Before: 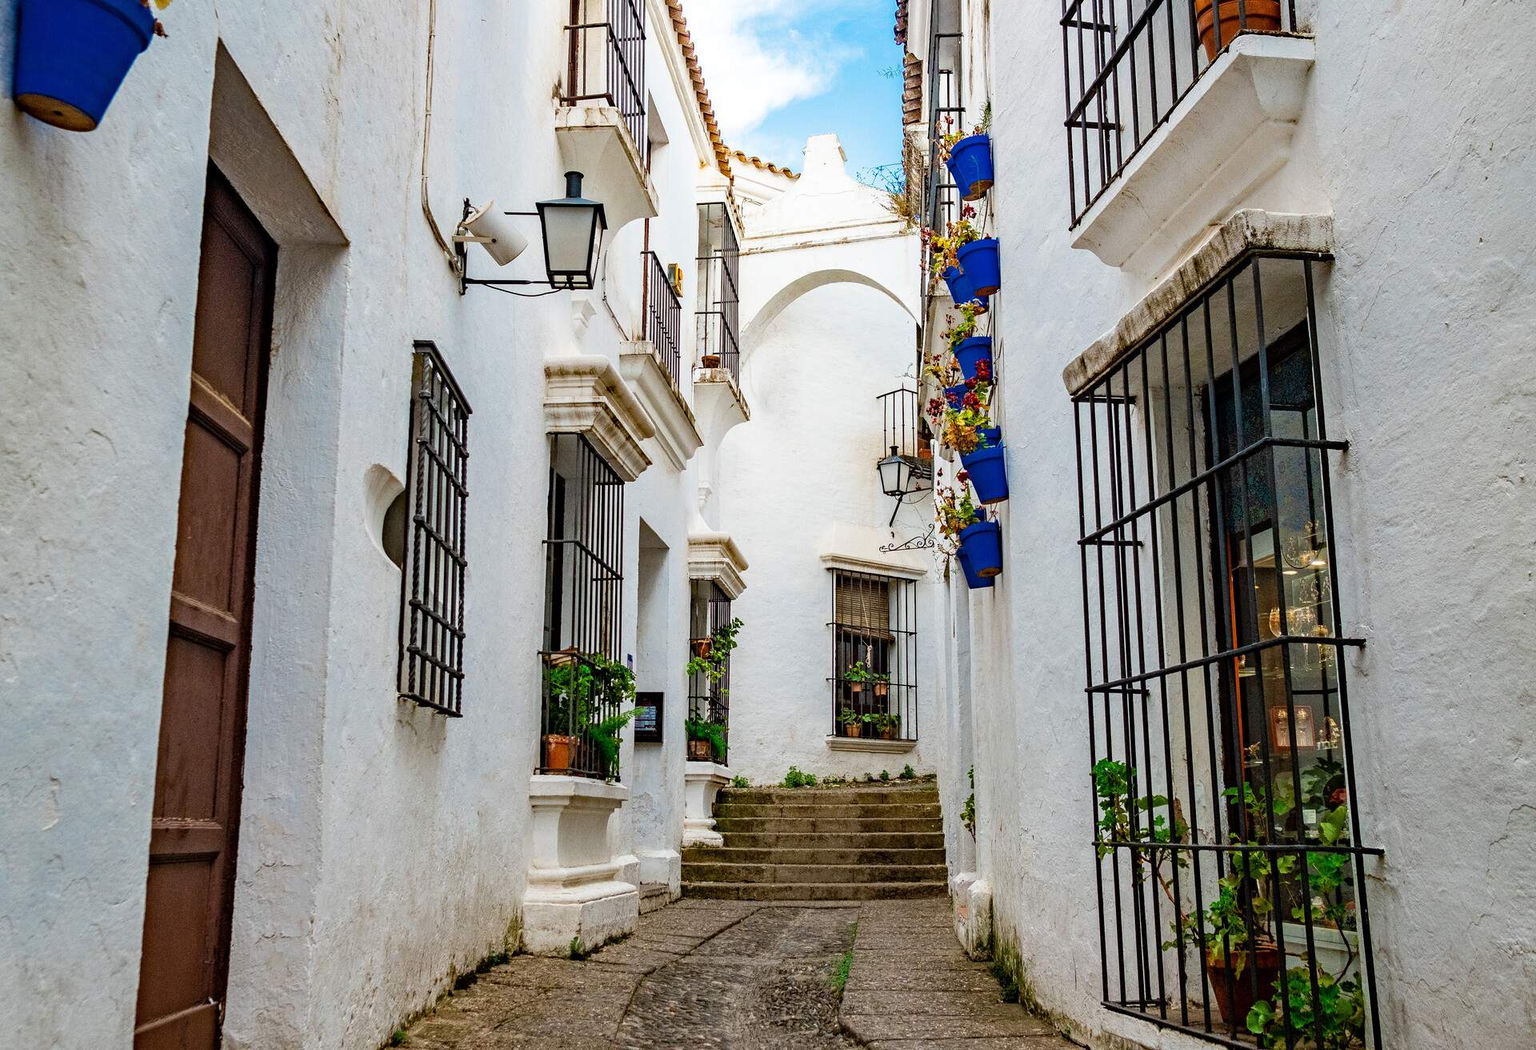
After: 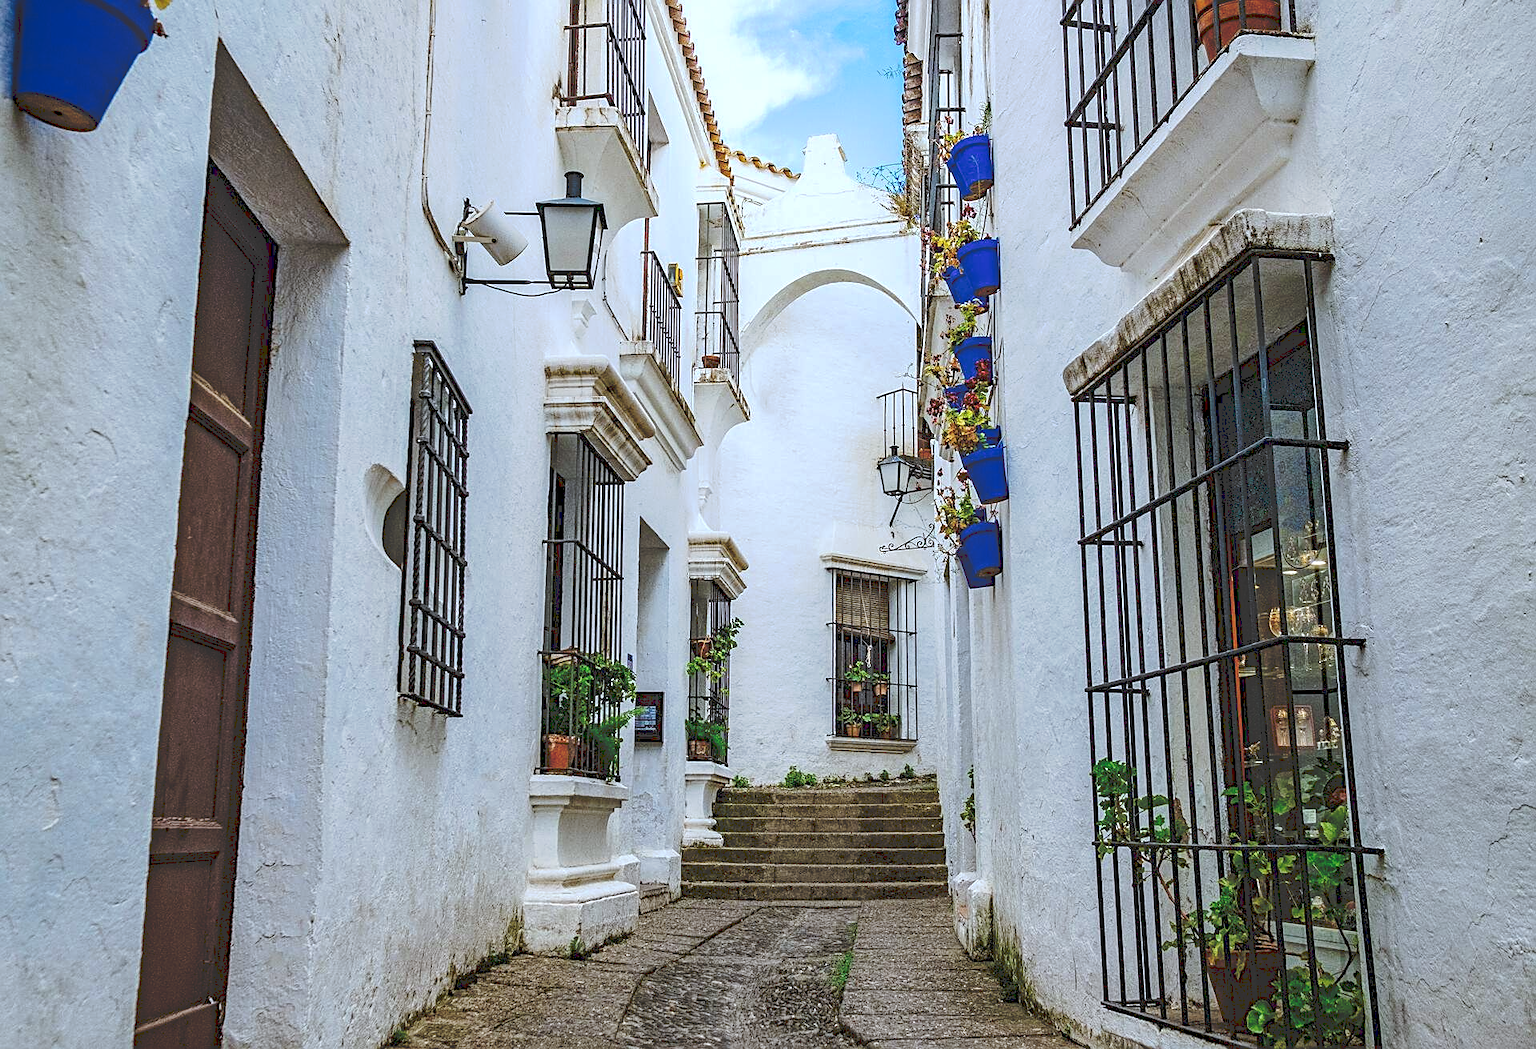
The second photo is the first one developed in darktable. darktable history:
sharpen: on, module defaults
white balance: red 0.924, blue 1.095
tone curve: curves: ch0 [(0, 0) (0.003, 0.211) (0.011, 0.211) (0.025, 0.215) (0.044, 0.218) (0.069, 0.224) (0.1, 0.227) (0.136, 0.233) (0.177, 0.247) (0.224, 0.275) (0.277, 0.309) (0.335, 0.366) (0.399, 0.438) (0.468, 0.515) (0.543, 0.586) (0.623, 0.658) (0.709, 0.735) (0.801, 0.821) (0.898, 0.889) (1, 1)], preserve colors none
local contrast: on, module defaults
